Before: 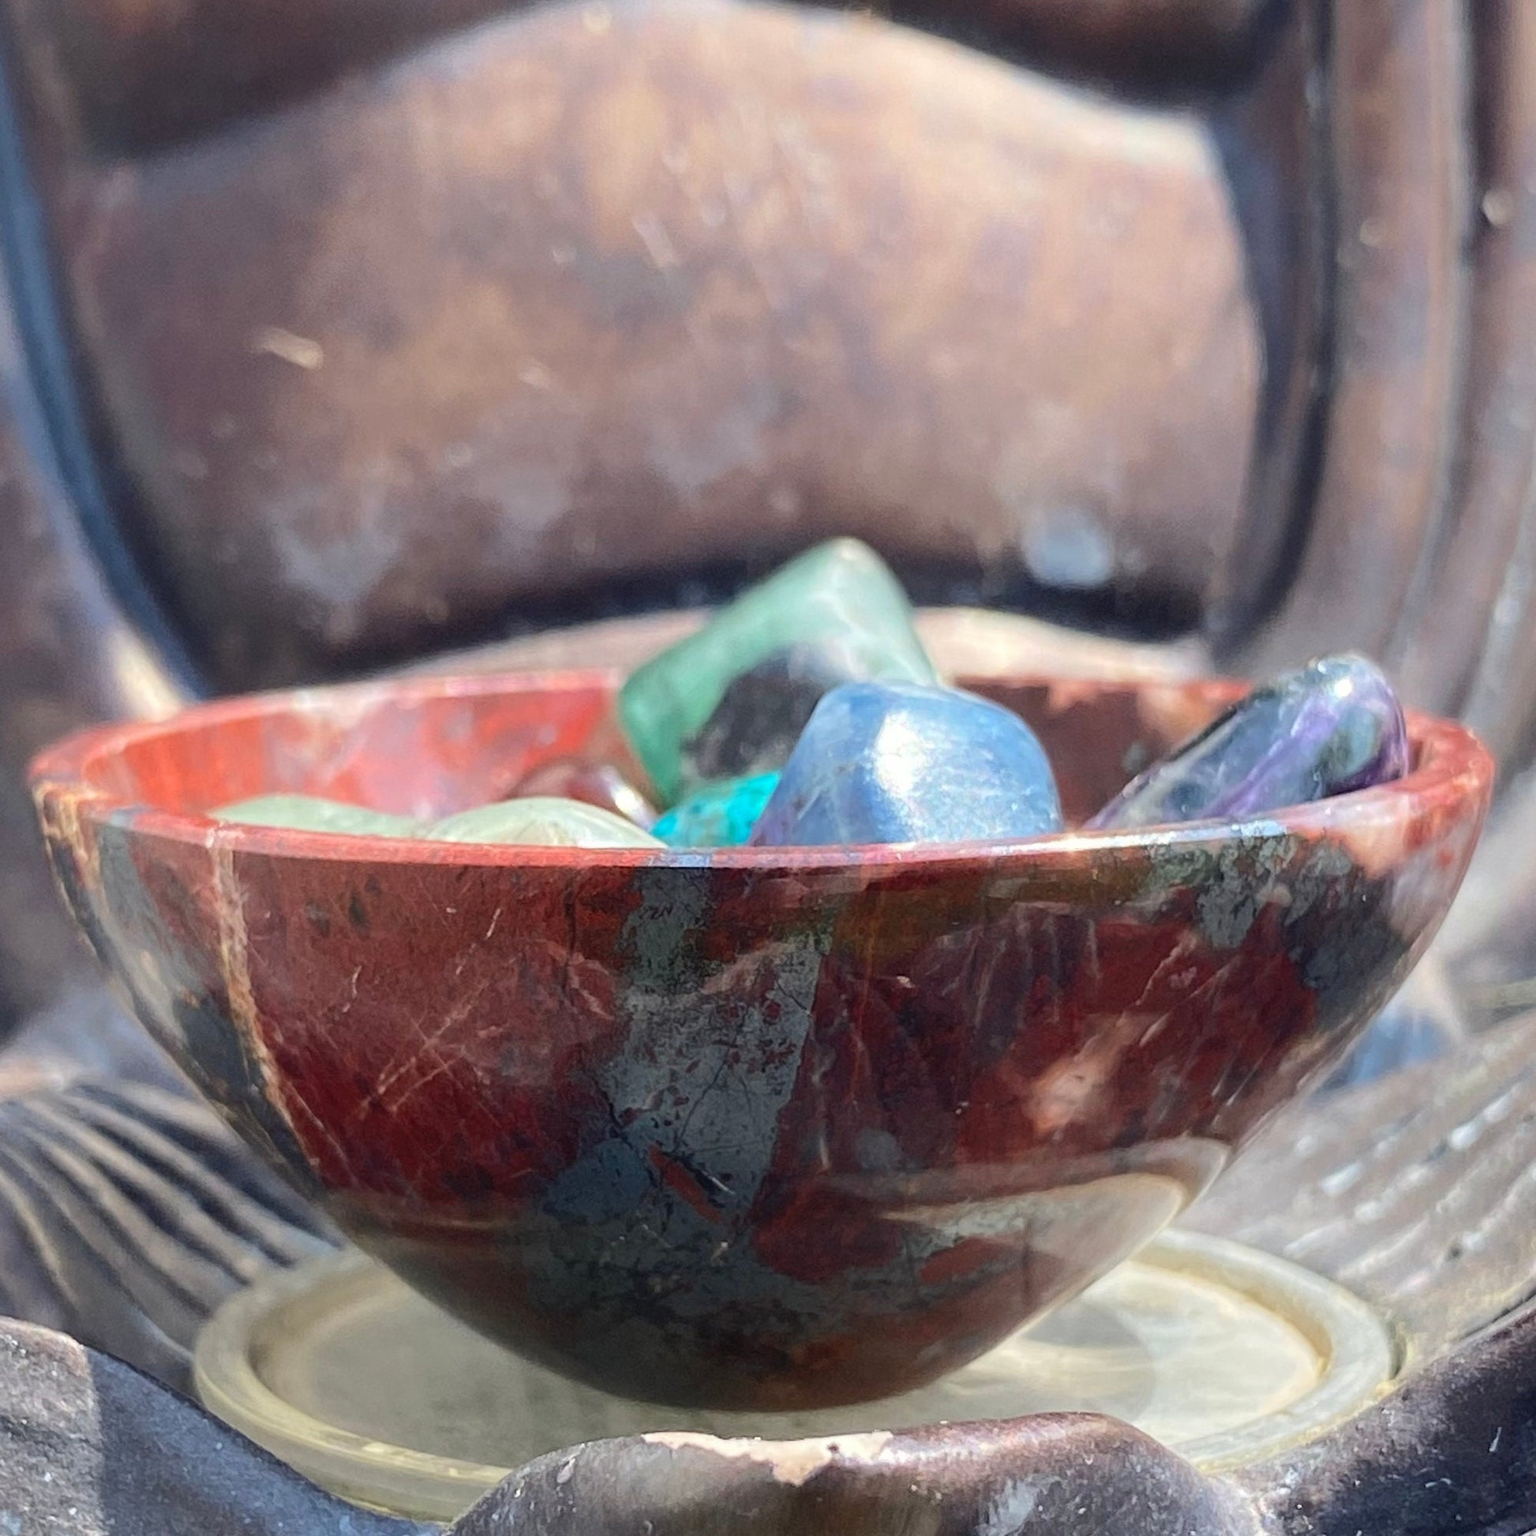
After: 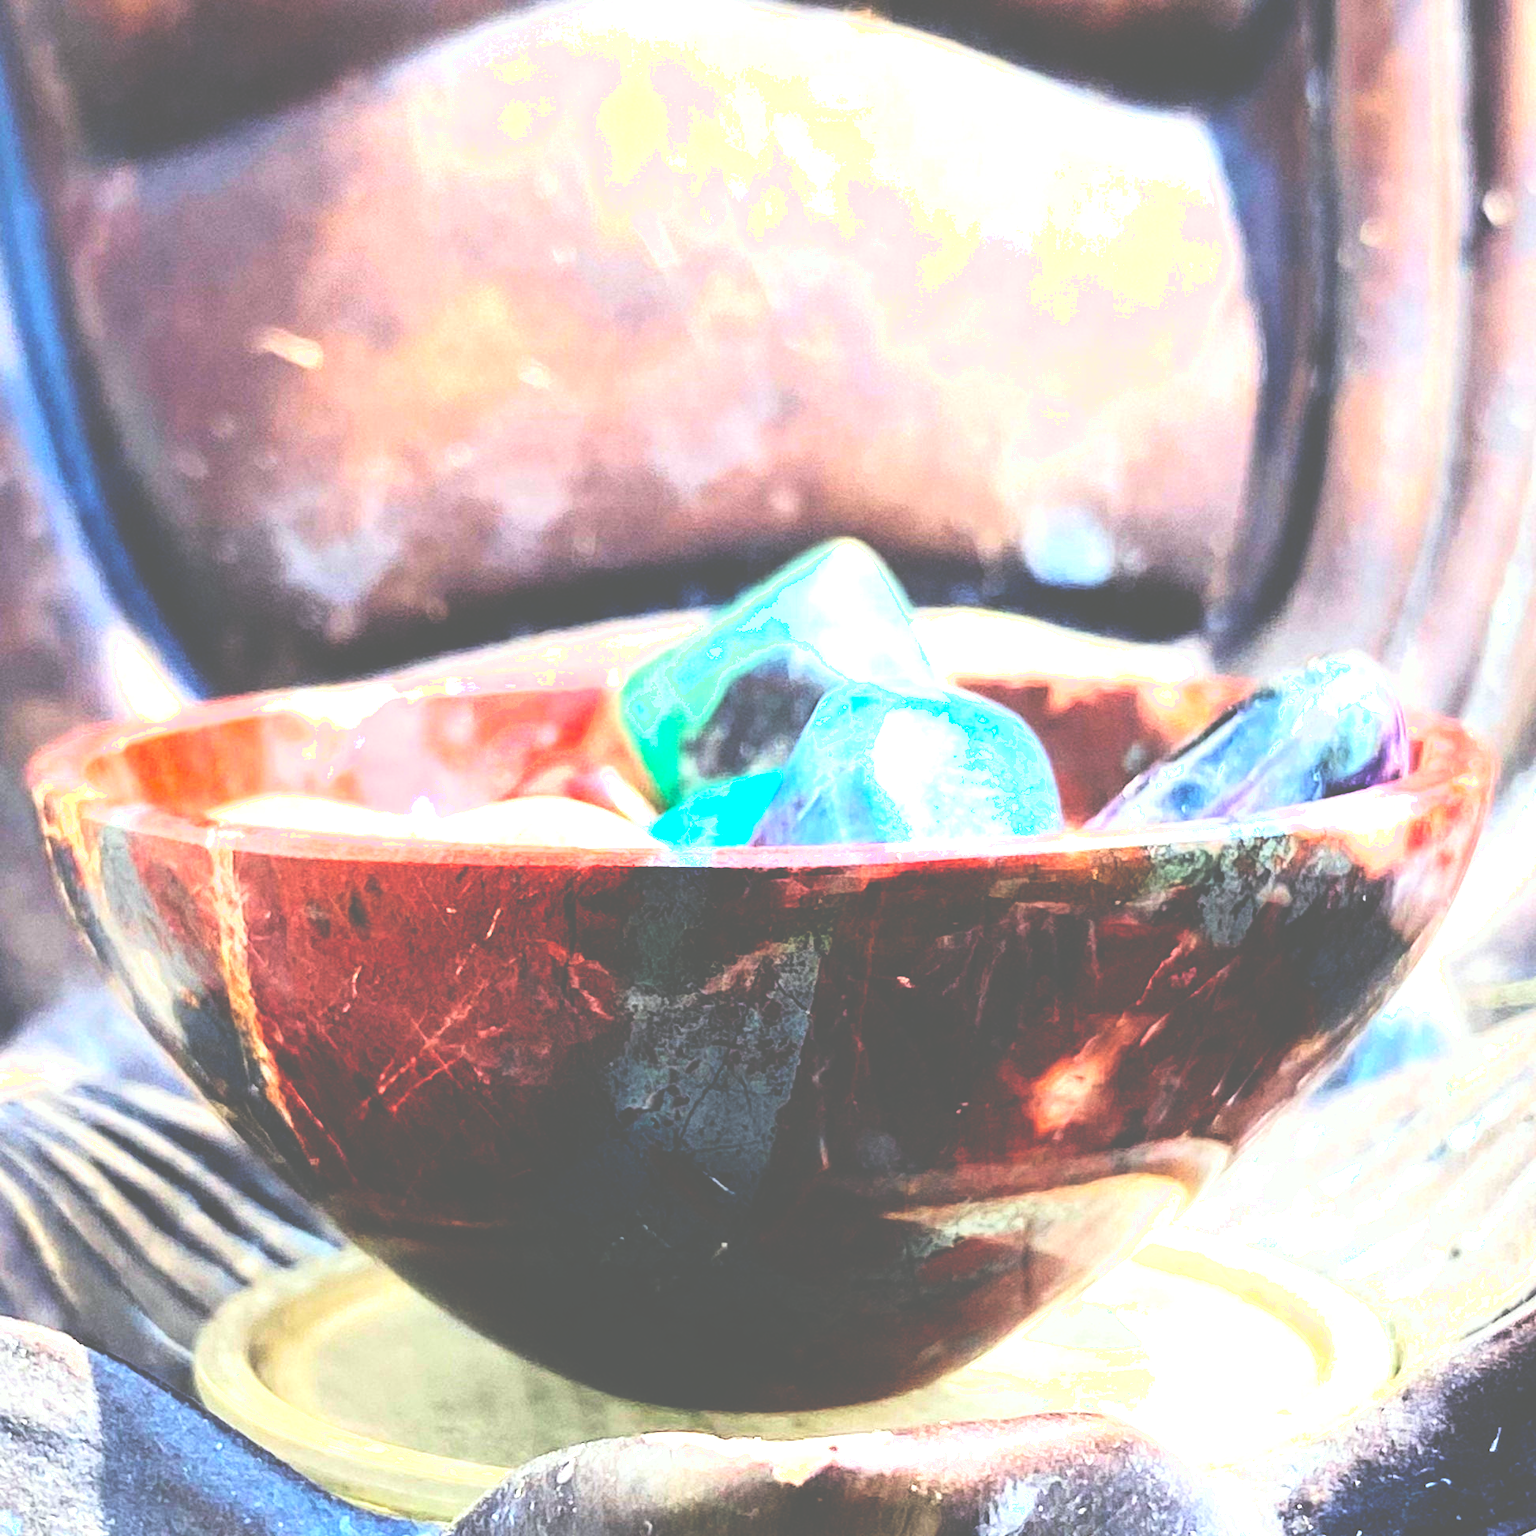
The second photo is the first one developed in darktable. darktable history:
contrast brightness saturation: contrast 0.1, brightness 0.3, saturation 0.14
base curve: curves: ch0 [(0, 0.036) (0.083, 0.04) (0.804, 1)], preserve colors none
exposure: black level correction 0, exposure 1.1 EV, compensate exposure bias true, compensate highlight preservation false
color correction: highlights a* -2.68, highlights b* 2.57
